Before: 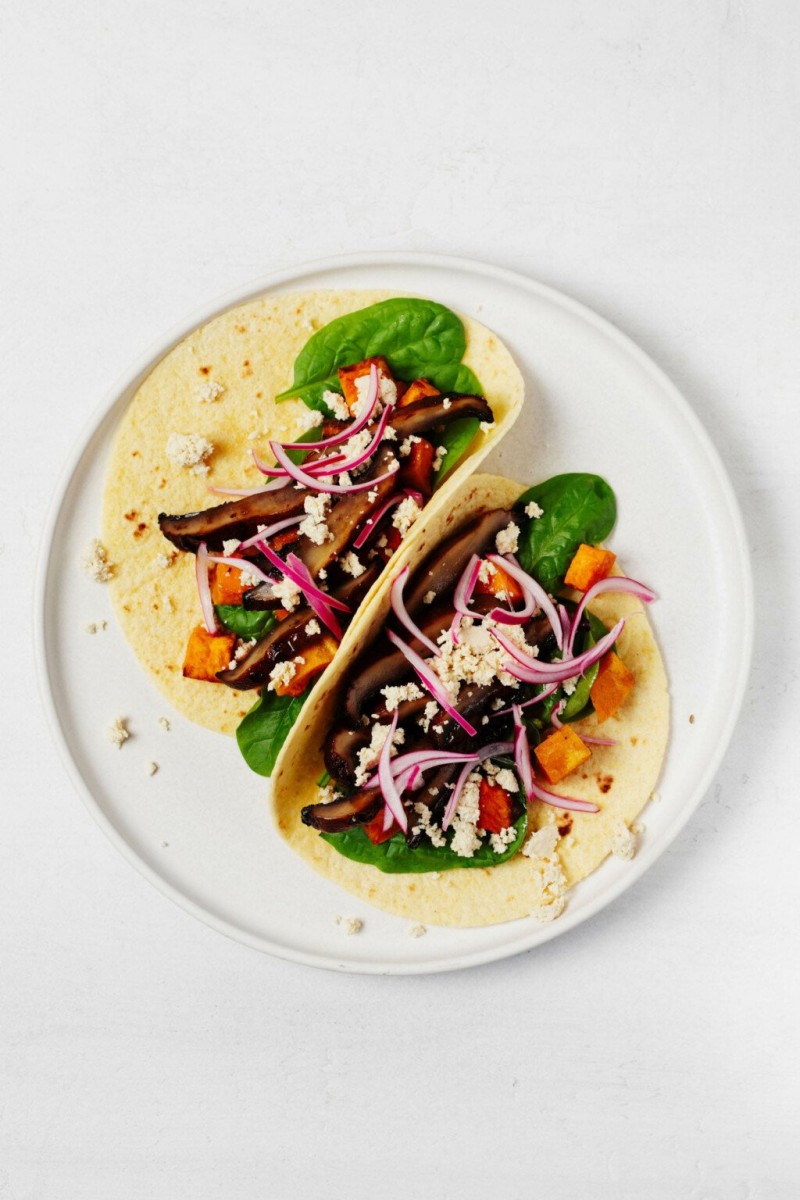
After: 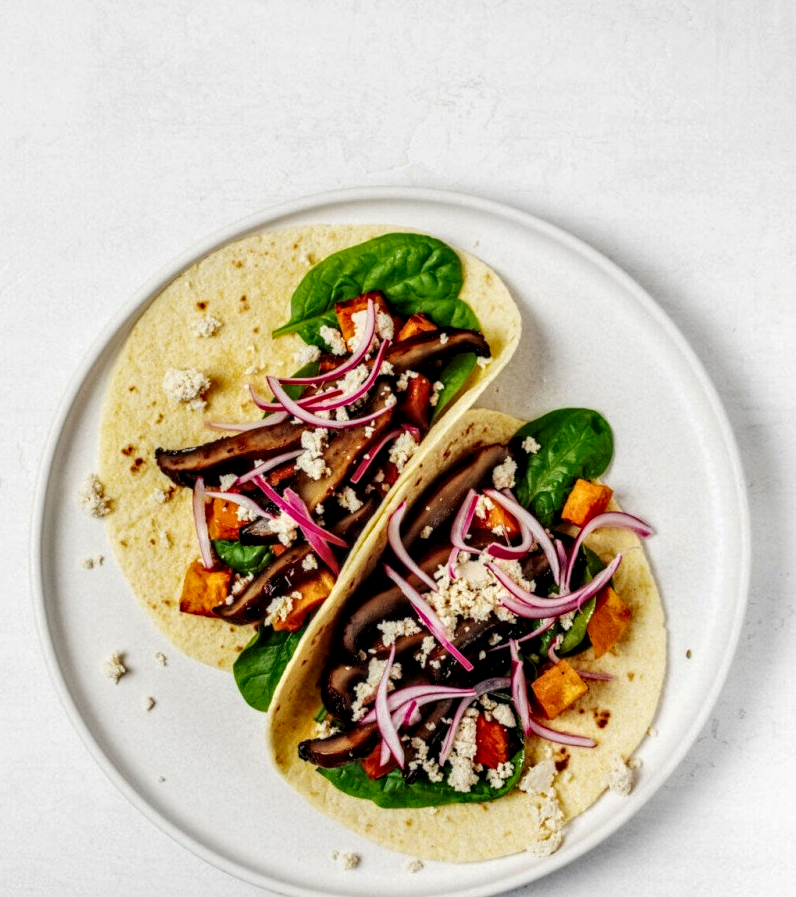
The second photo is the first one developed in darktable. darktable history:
local contrast: highlights 4%, shadows 3%, detail 181%
exposure: compensate exposure bias true, compensate highlight preservation false
crop: left 0.399%, top 5.492%, bottom 19.745%
